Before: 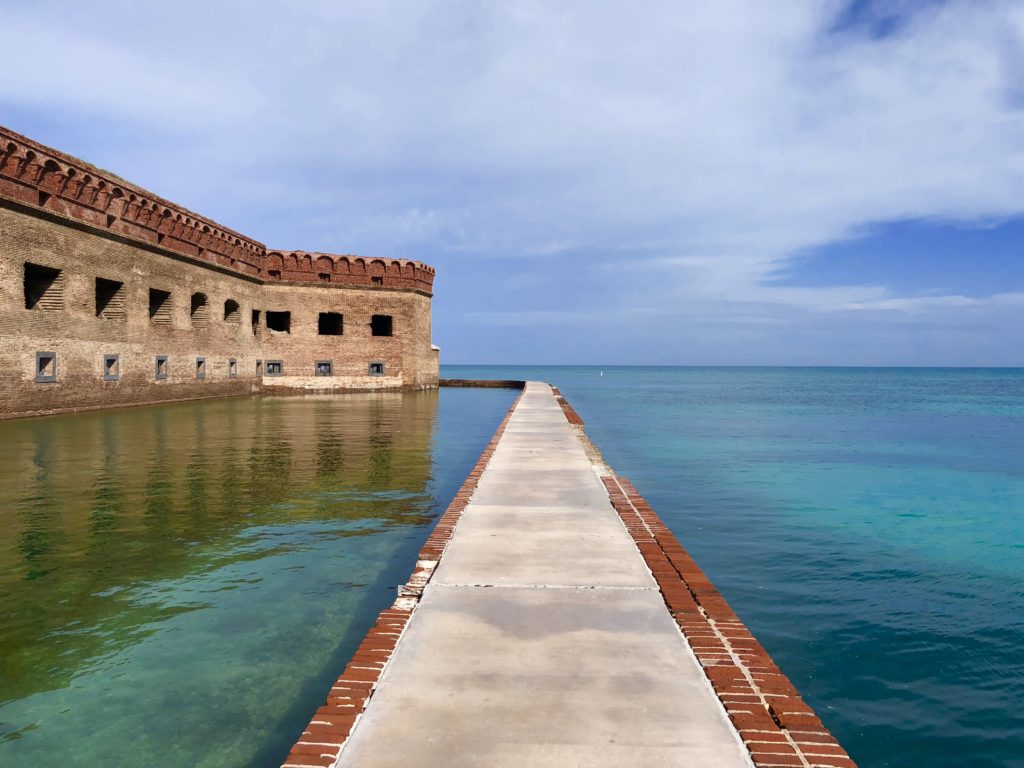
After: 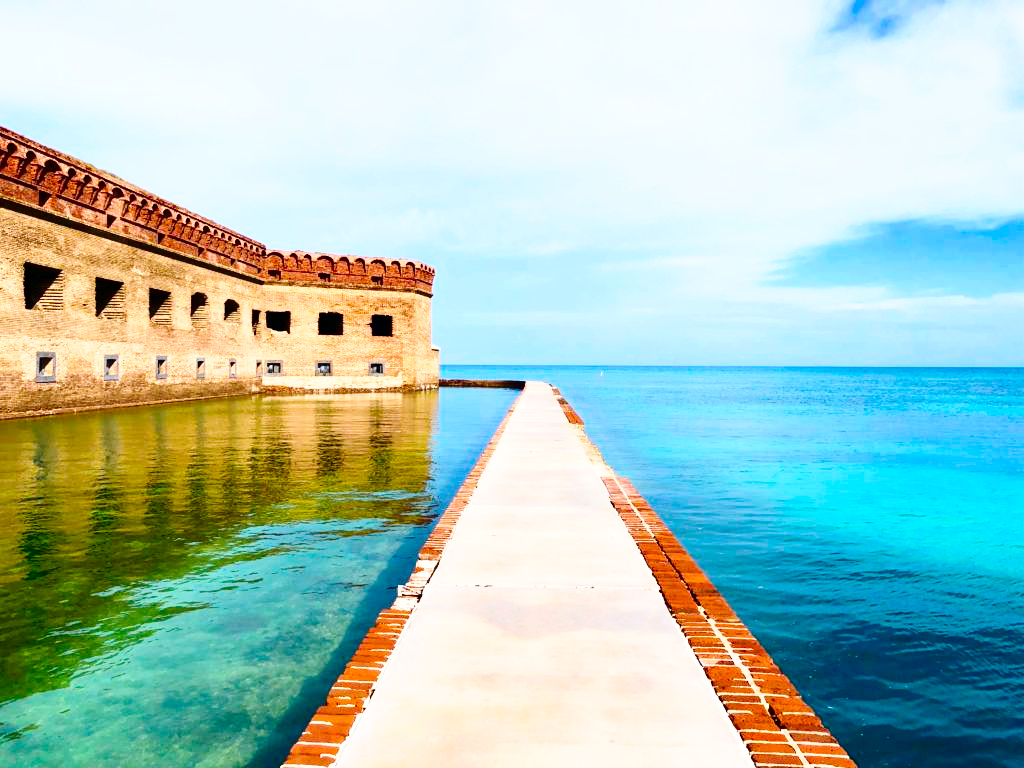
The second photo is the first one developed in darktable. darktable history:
base curve: curves: ch0 [(0, 0) (0.028, 0.03) (0.121, 0.232) (0.46, 0.748) (0.859, 0.968) (1, 1)], preserve colors none
color balance rgb: highlights gain › luminance 14.621%, linear chroma grading › shadows 10.358%, linear chroma grading › highlights 9.877%, linear chroma grading › global chroma 15.539%, linear chroma grading › mid-tones 14.768%, perceptual saturation grading › global saturation 0.969%
contrast brightness saturation: contrast 0.278
